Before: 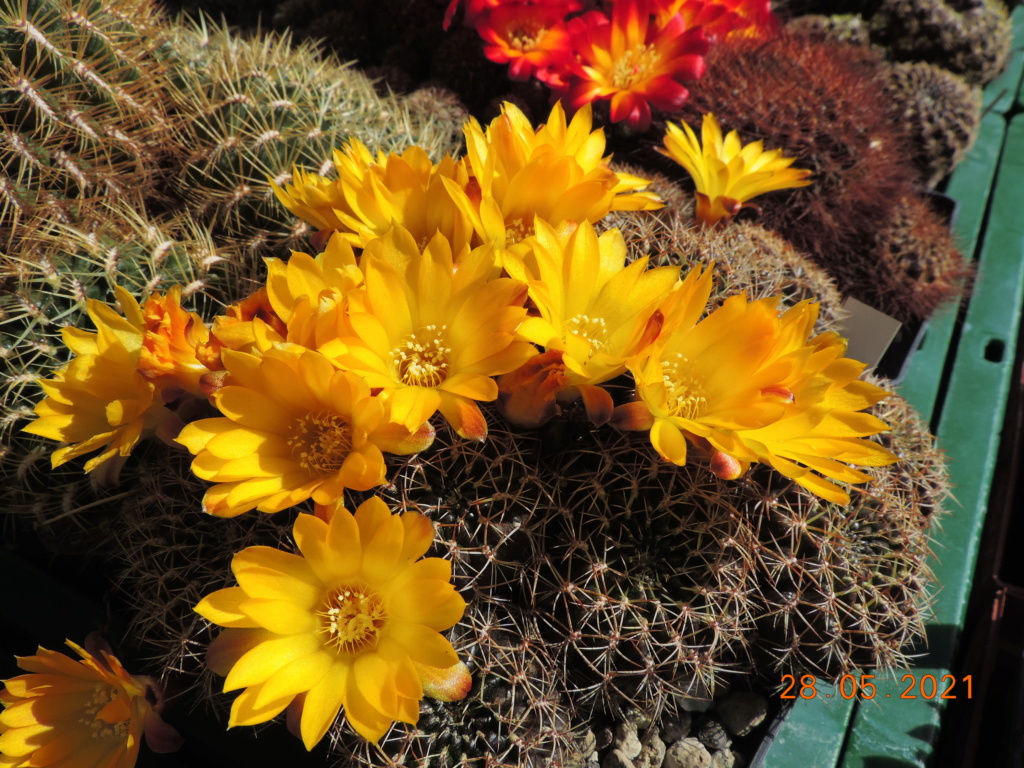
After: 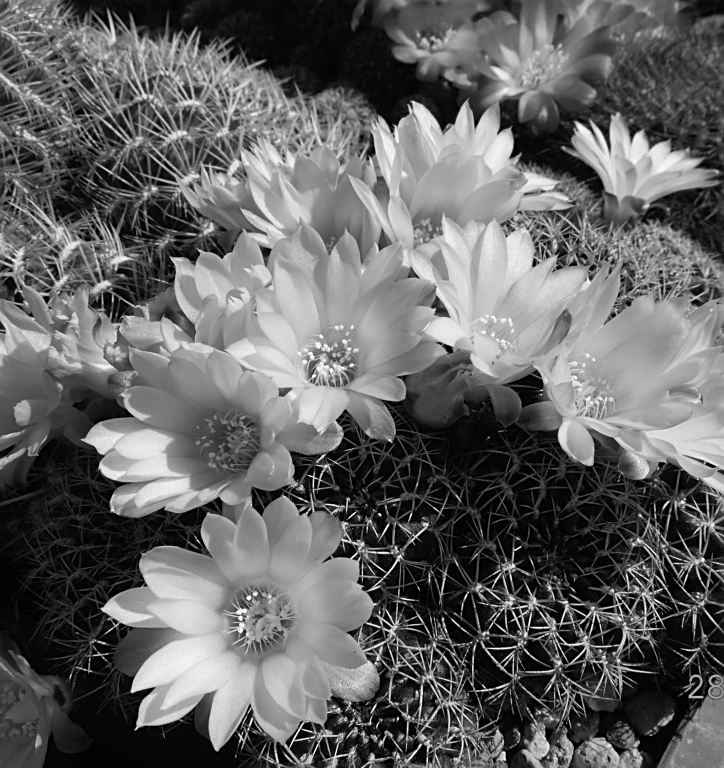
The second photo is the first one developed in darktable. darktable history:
contrast brightness saturation: saturation -1
crop and rotate: left 9.061%, right 20.142%
sharpen: on, module defaults
